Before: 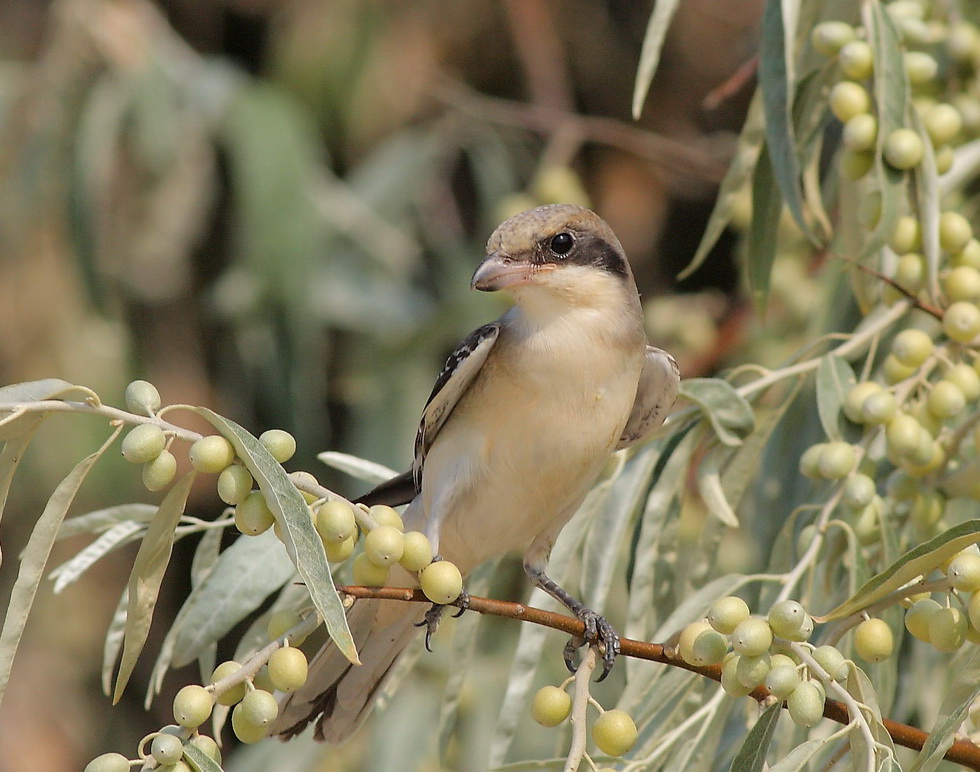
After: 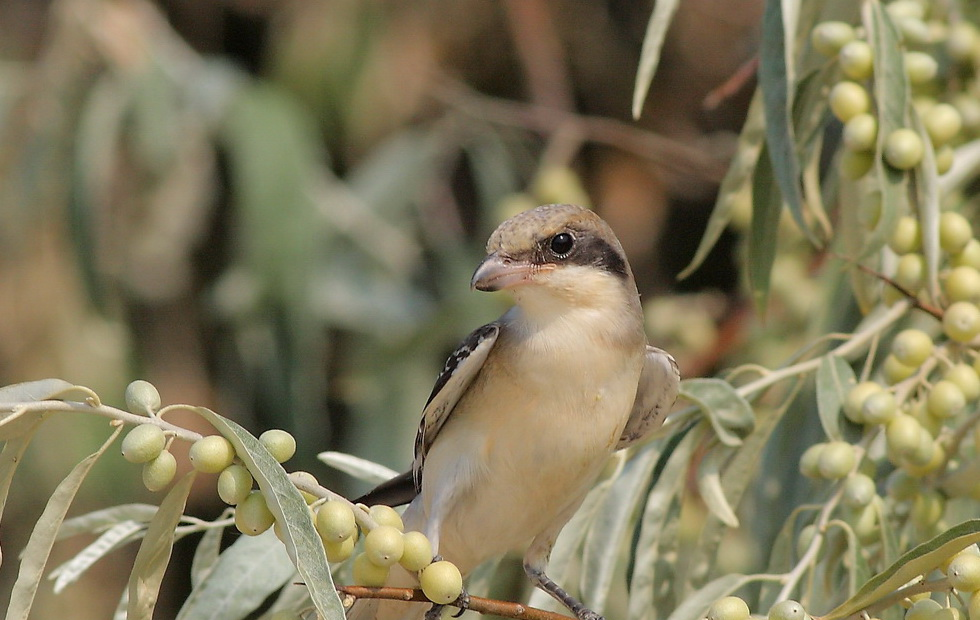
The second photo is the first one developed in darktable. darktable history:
crop: bottom 19.603%
